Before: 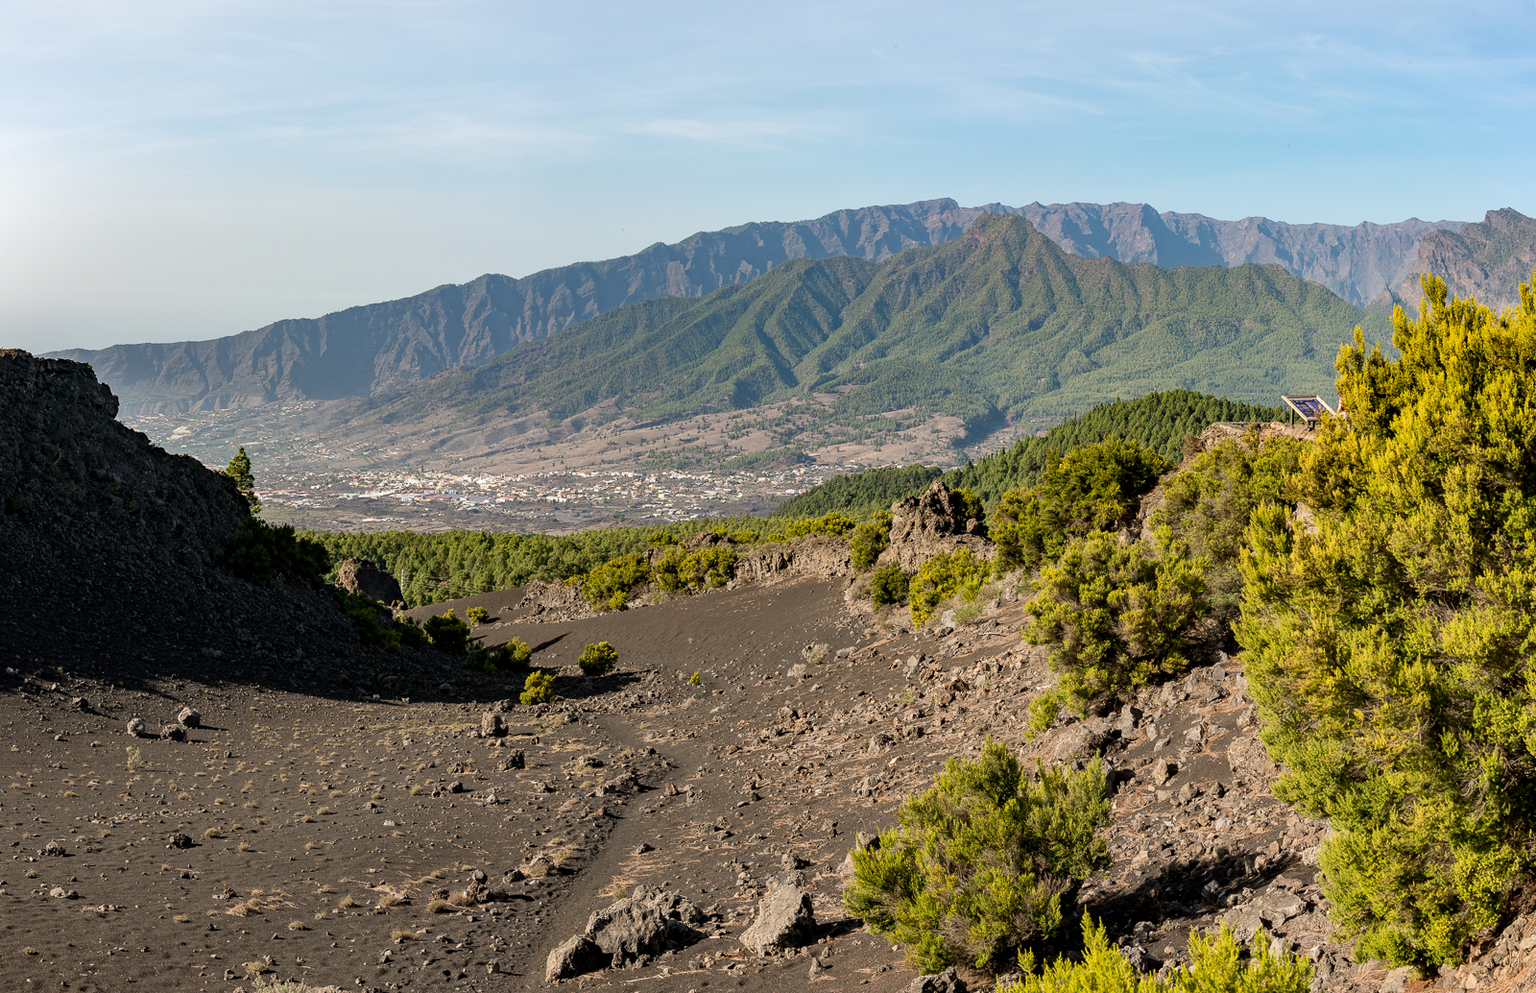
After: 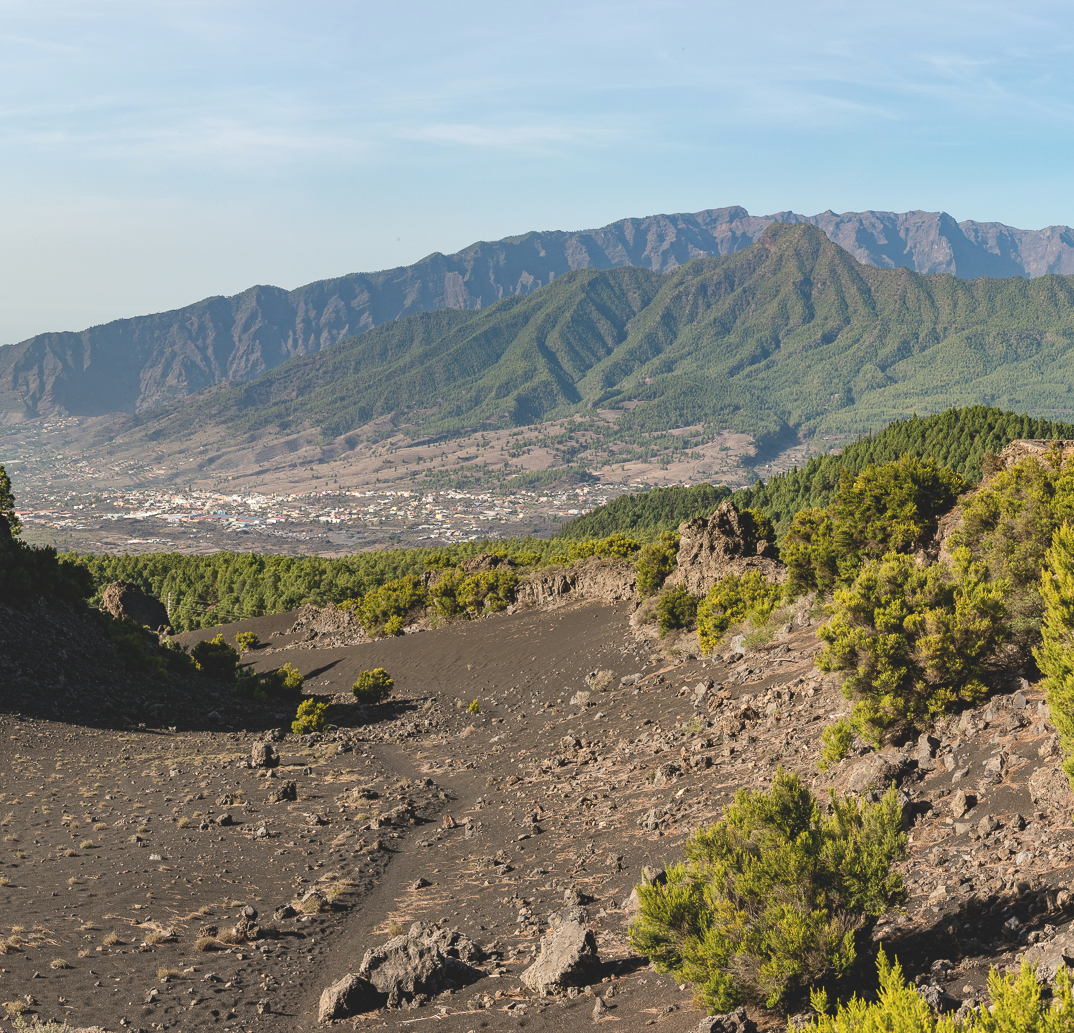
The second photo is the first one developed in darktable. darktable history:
exposure: black level correction -0.016, compensate exposure bias true, compensate highlight preservation false
crop and rotate: left 15.656%, right 17.179%
color calibration: illuminant same as pipeline (D50), adaptation XYZ, x 0.347, y 0.358, temperature 5005.01 K
